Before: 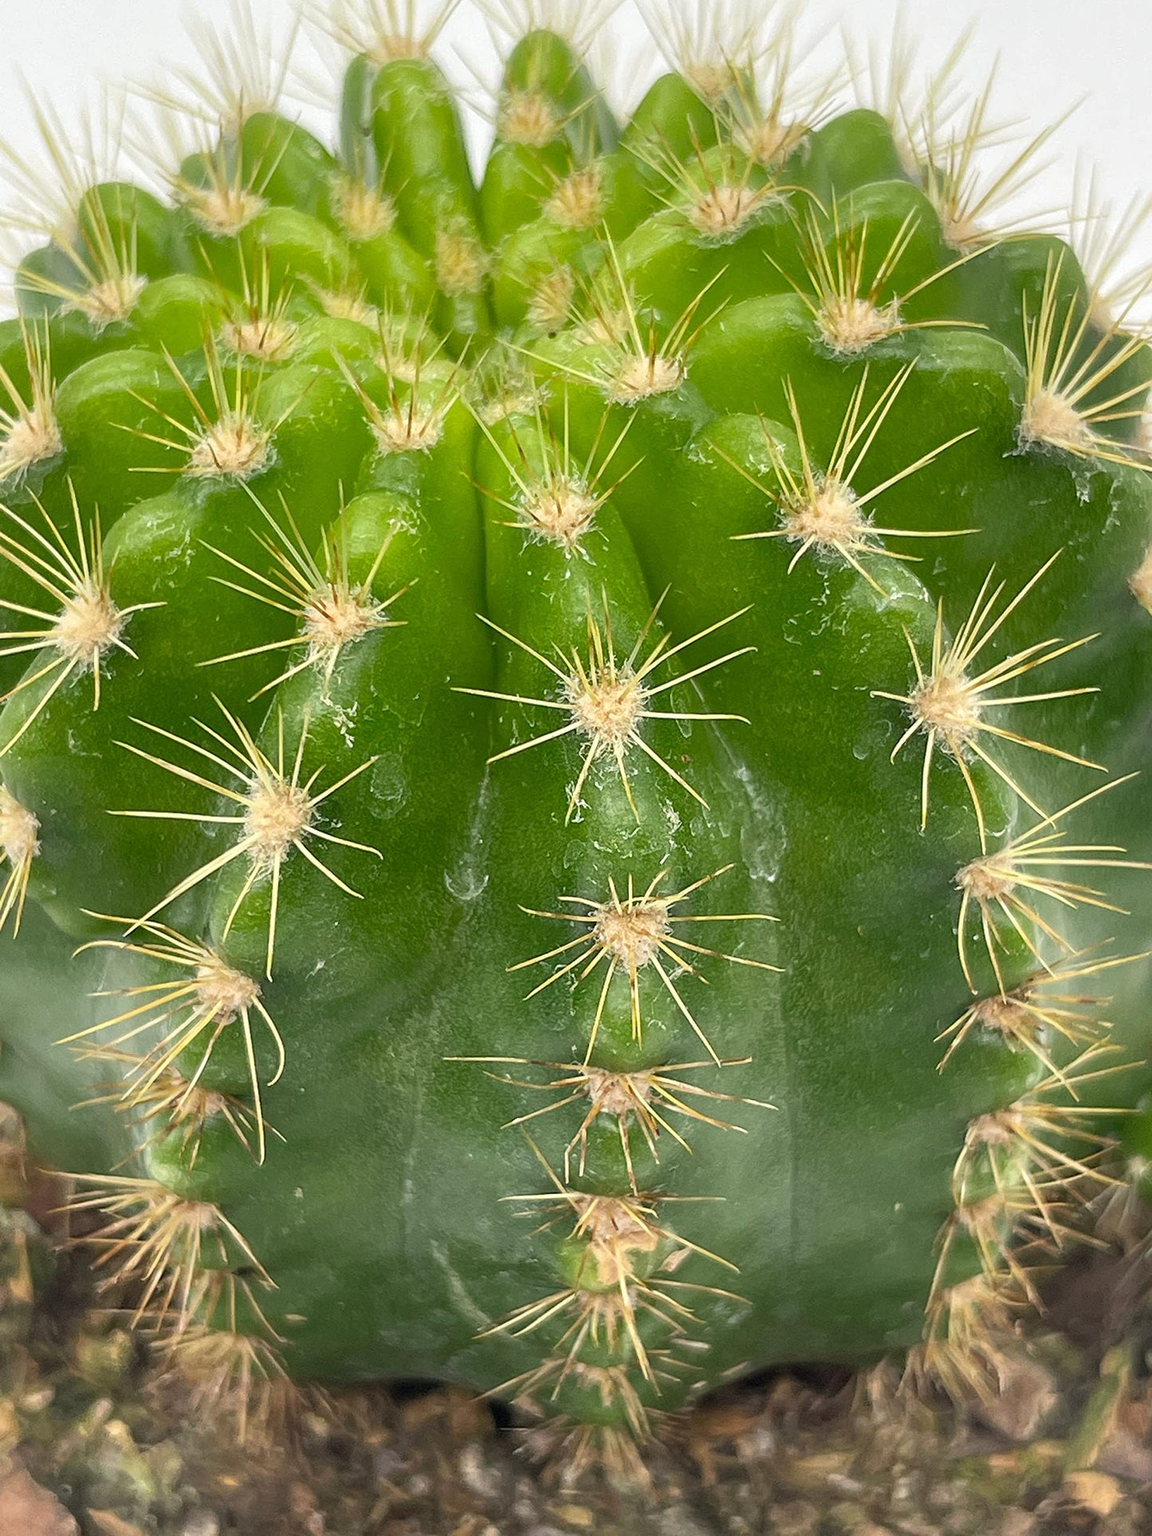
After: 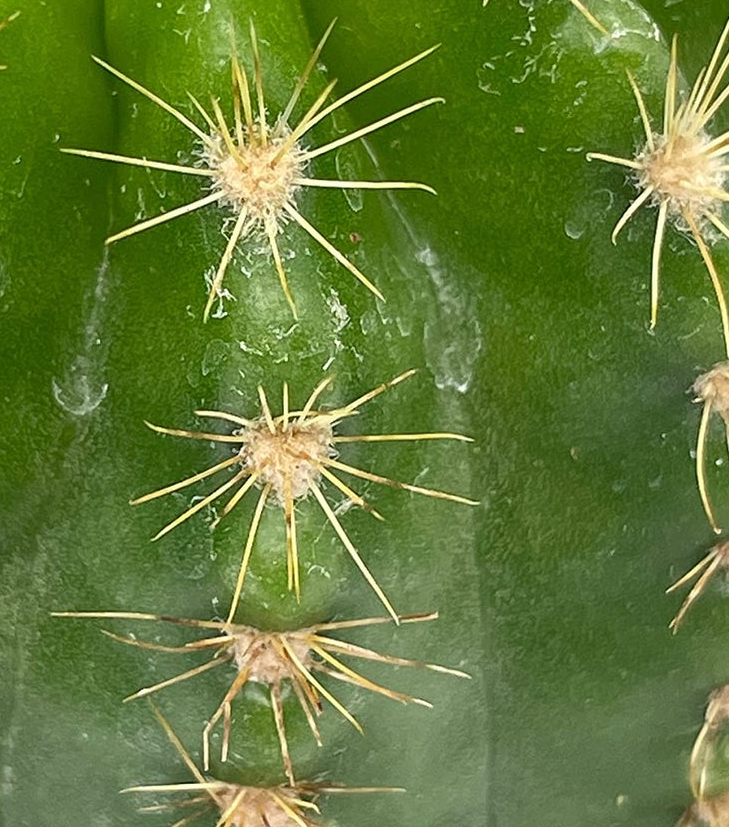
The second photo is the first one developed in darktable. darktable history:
crop: left 35.002%, top 37.059%, right 14.546%, bottom 19.976%
